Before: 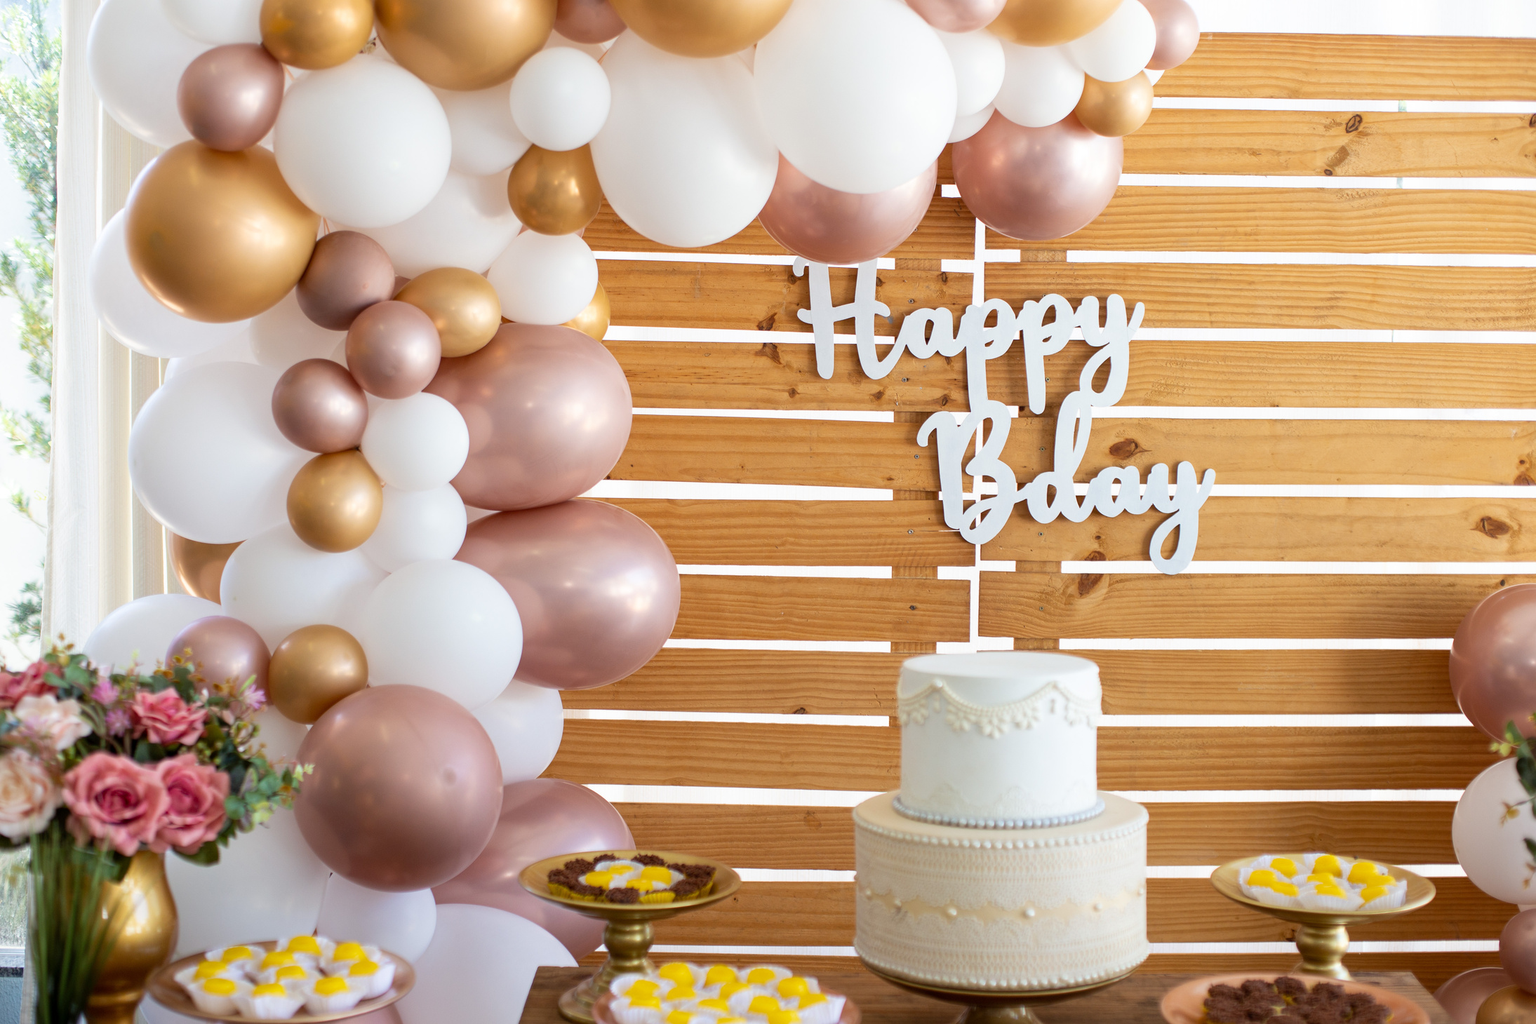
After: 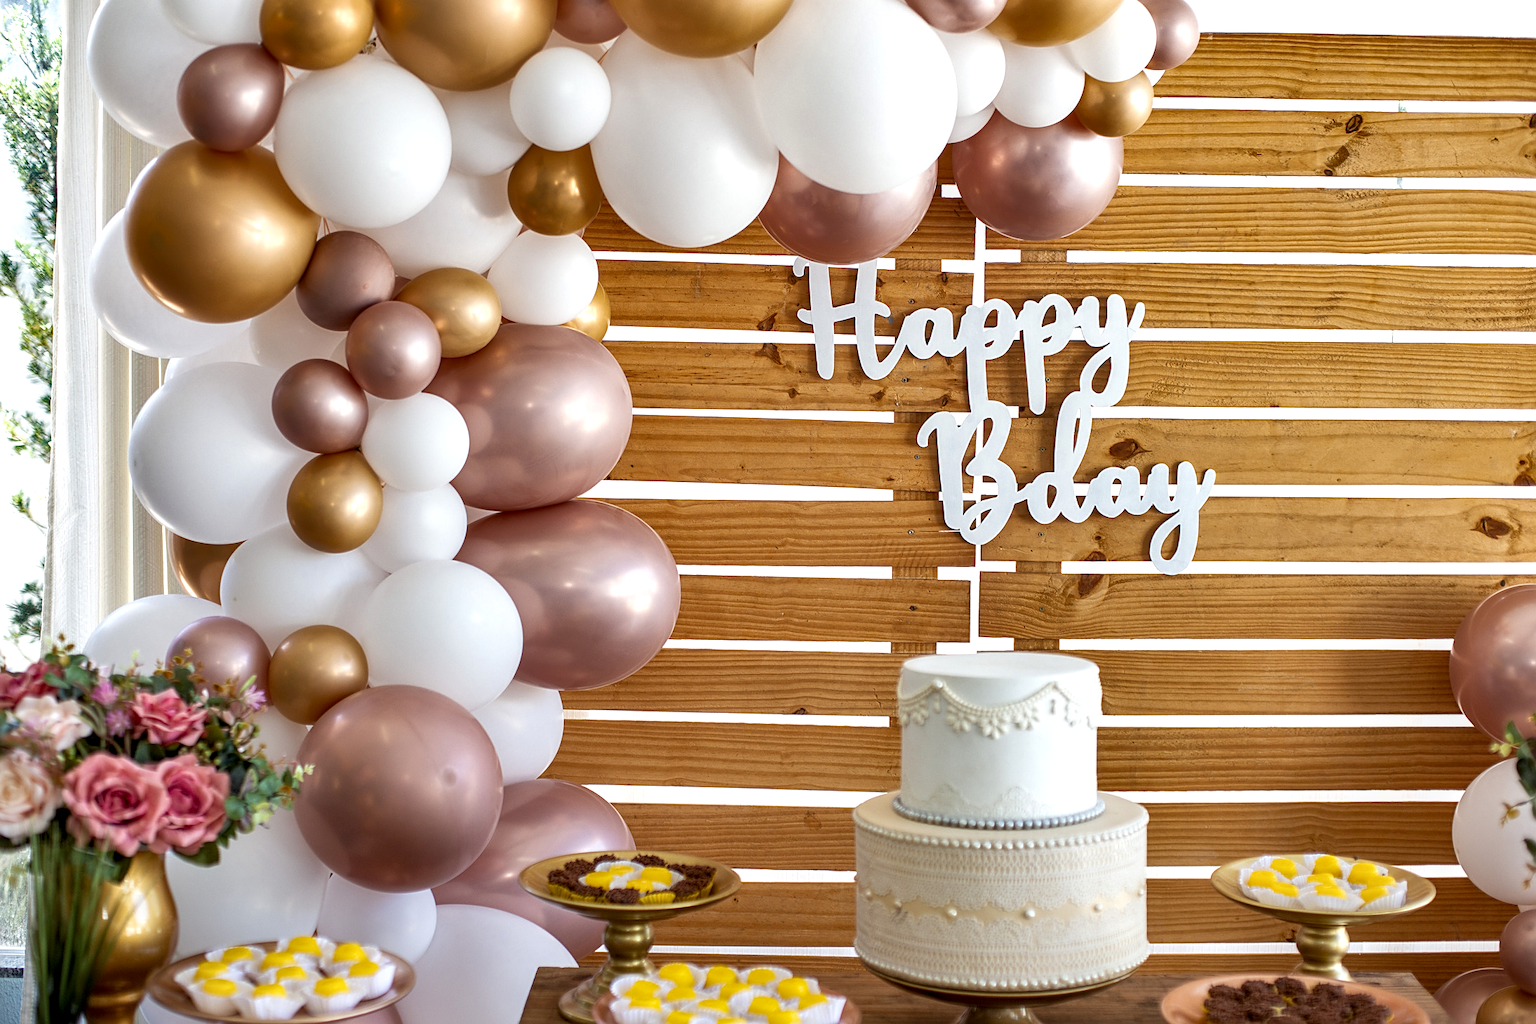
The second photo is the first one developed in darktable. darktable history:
shadows and highlights: radius 108.52, shadows 23.73, highlights -59.32, low approximation 0.01, soften with gaussian
sharpen: on, module defaults
base curve: curves: ch0 [(0, 0) (0.303, 0.277) (1, 1)]
exposure: exposure 0.128 EV, compensate highlight preservation false
local contrast: detail 130%
